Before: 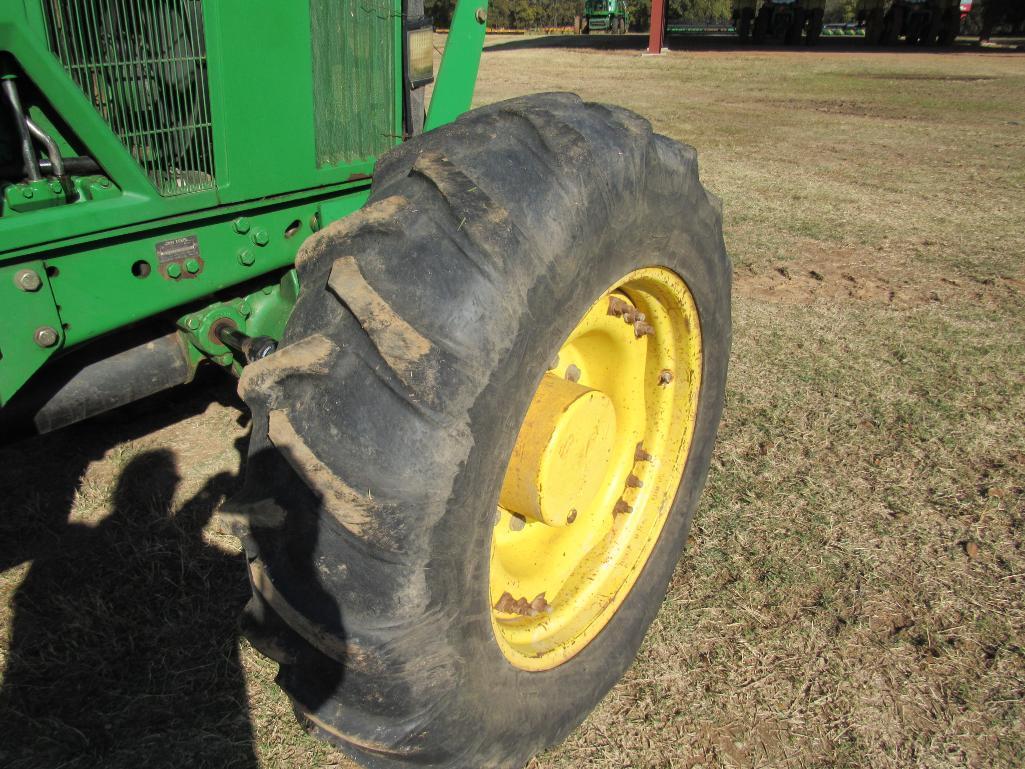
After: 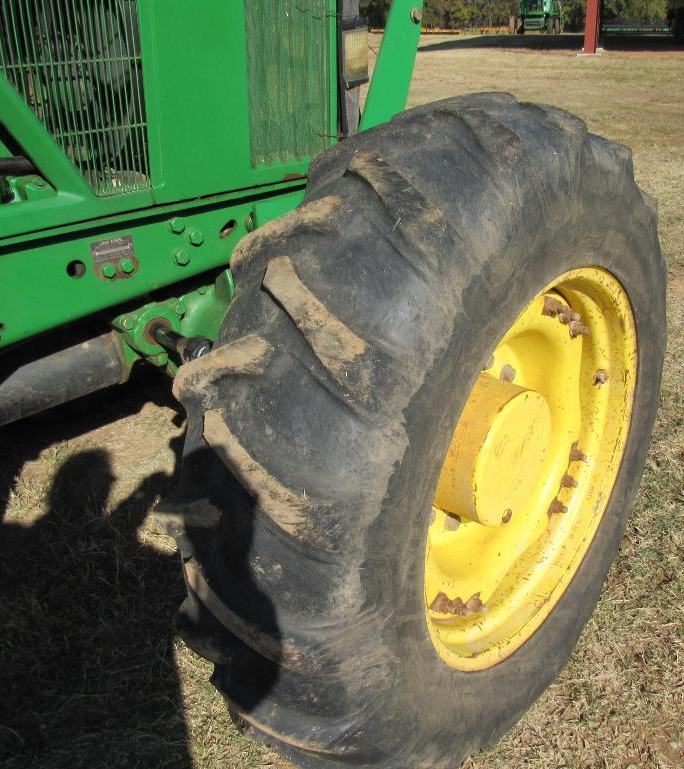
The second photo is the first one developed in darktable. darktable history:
crop and rotate: left 6.38%, right 26.887%
sharpen: radius 5.279, amount 0.315, threshold 26.027
